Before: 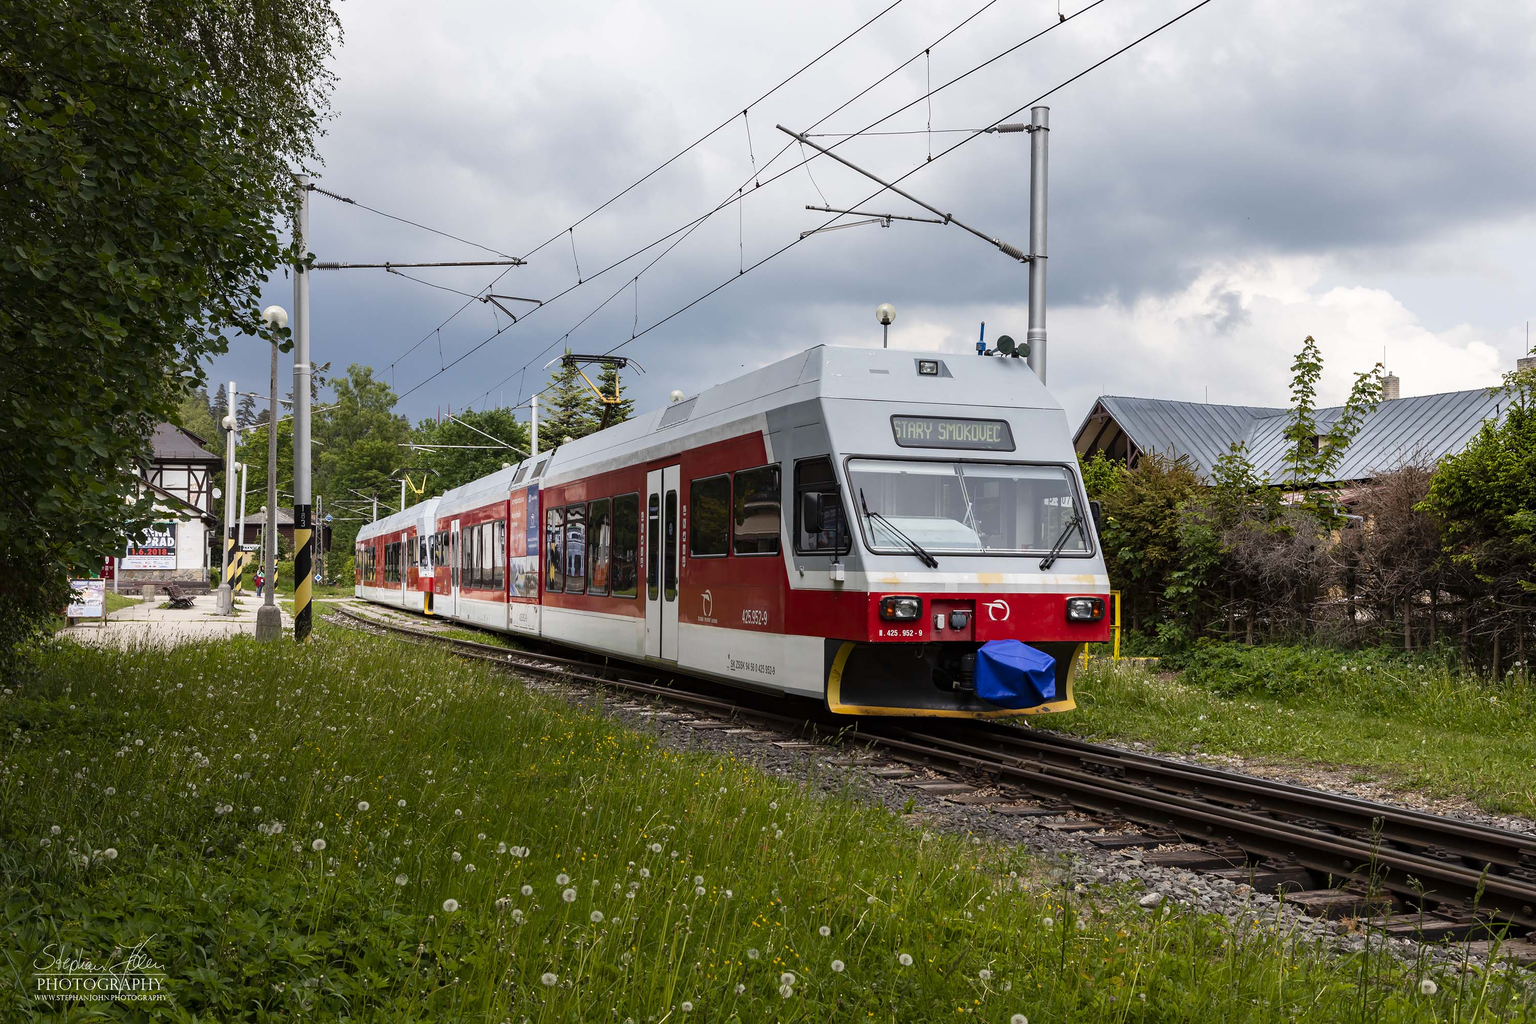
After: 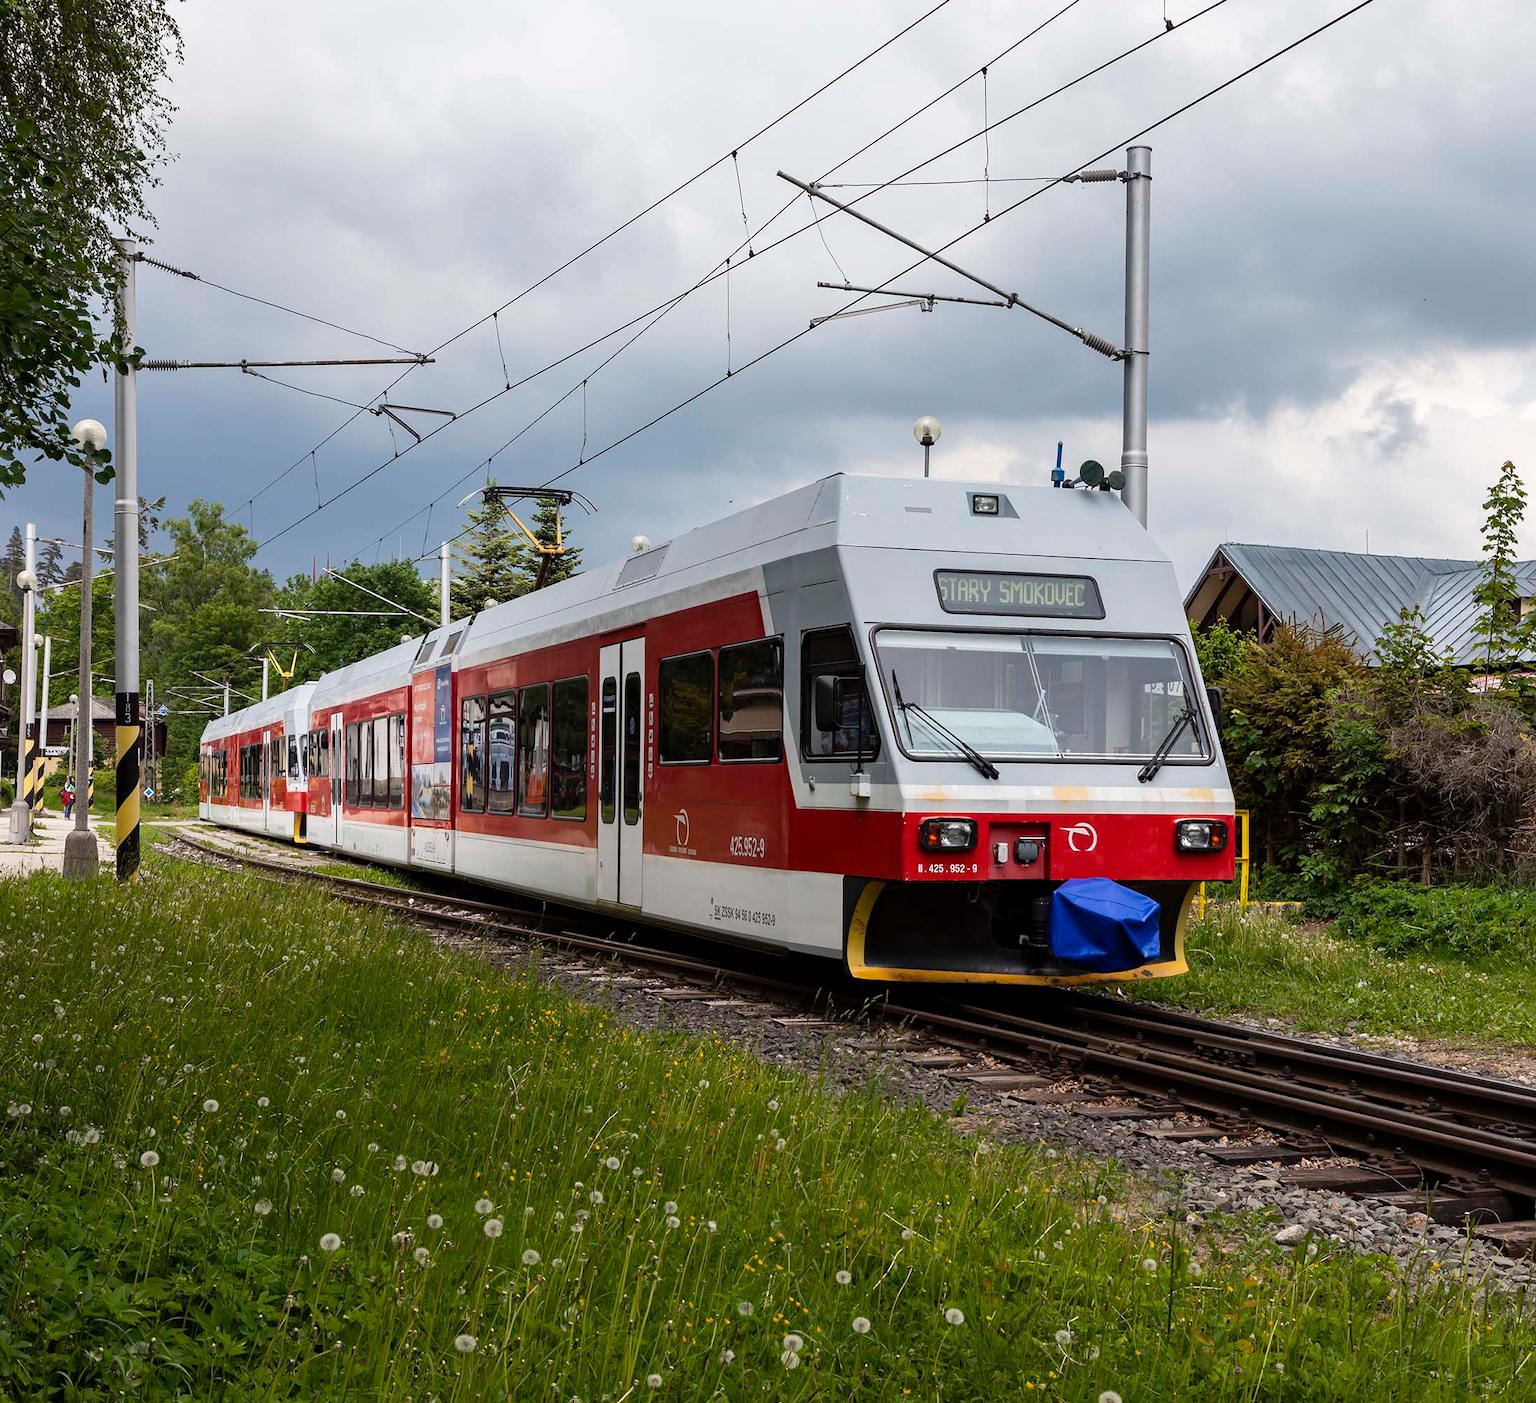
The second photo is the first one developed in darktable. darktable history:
crop: left 13.692%, top 0%, right 13.384%
